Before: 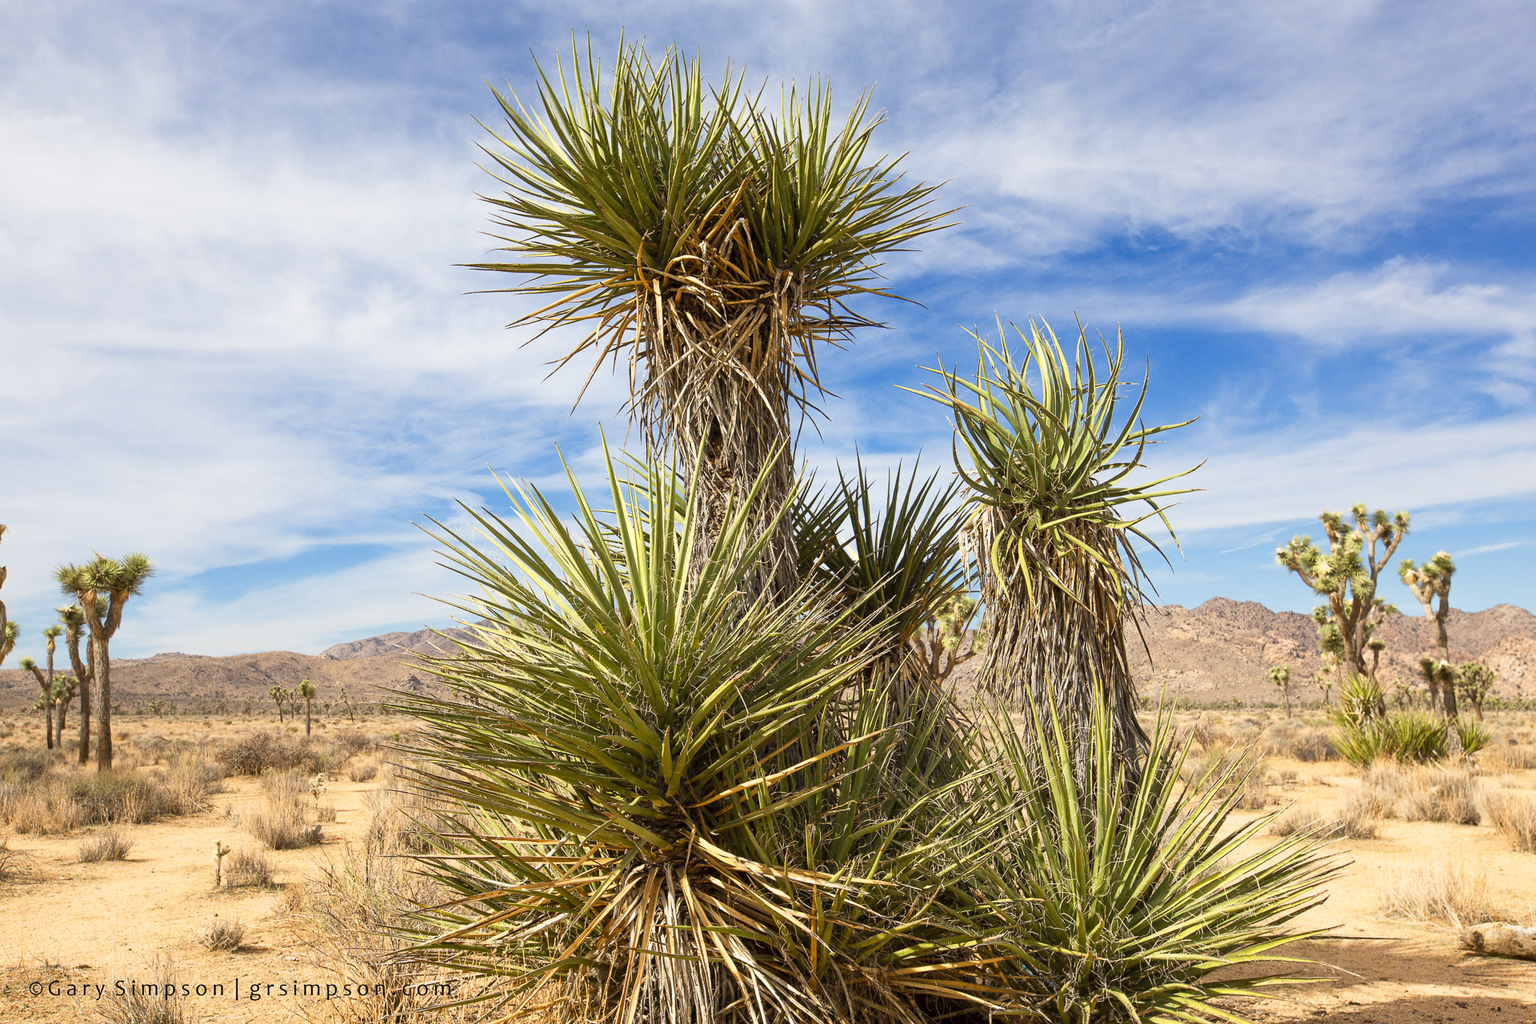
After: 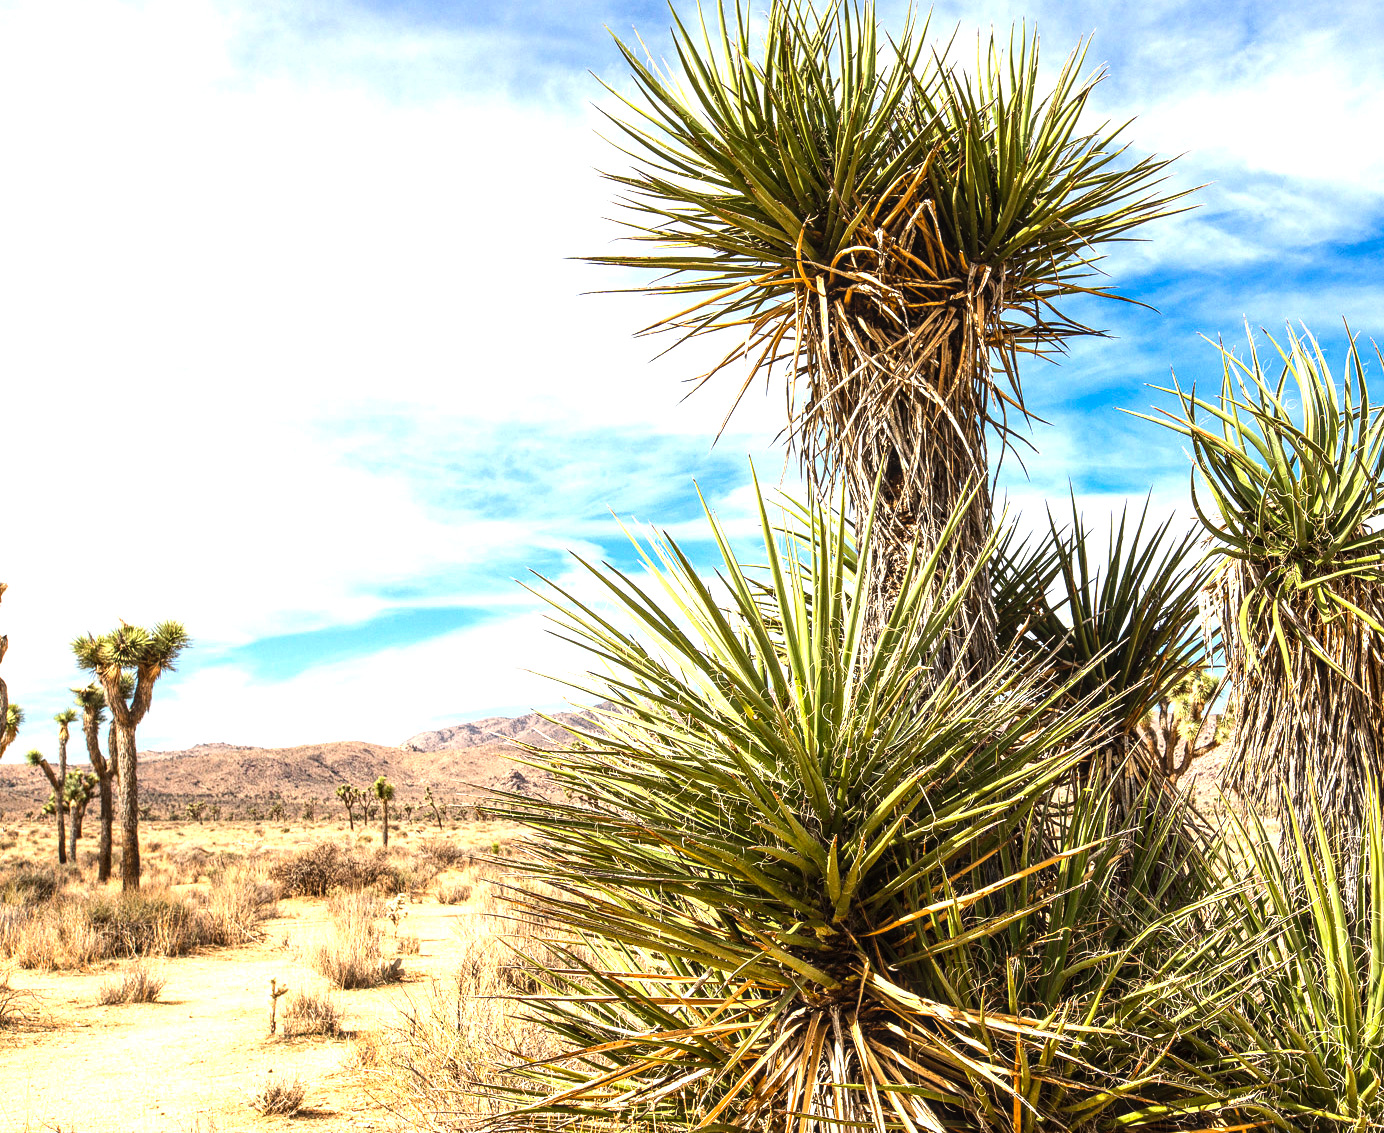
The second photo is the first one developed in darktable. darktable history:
crop: top 5.776%, right 27.899%, bottom 5.646%
local contrast: on, module defaults
tone equalizer: -8 EV -1.06 EV, -7 EV -1.03 EV, -6 EV -0.897 EV, -5 EV -0.617 EV, -3 EV 0.589 EV, -2 EV 0.876 EV, -1 EV 1 EV, +0 EV 1.06 EV, edges refinement/feathering 500, mask exposure compensation -1.57 EV, preserve details no
